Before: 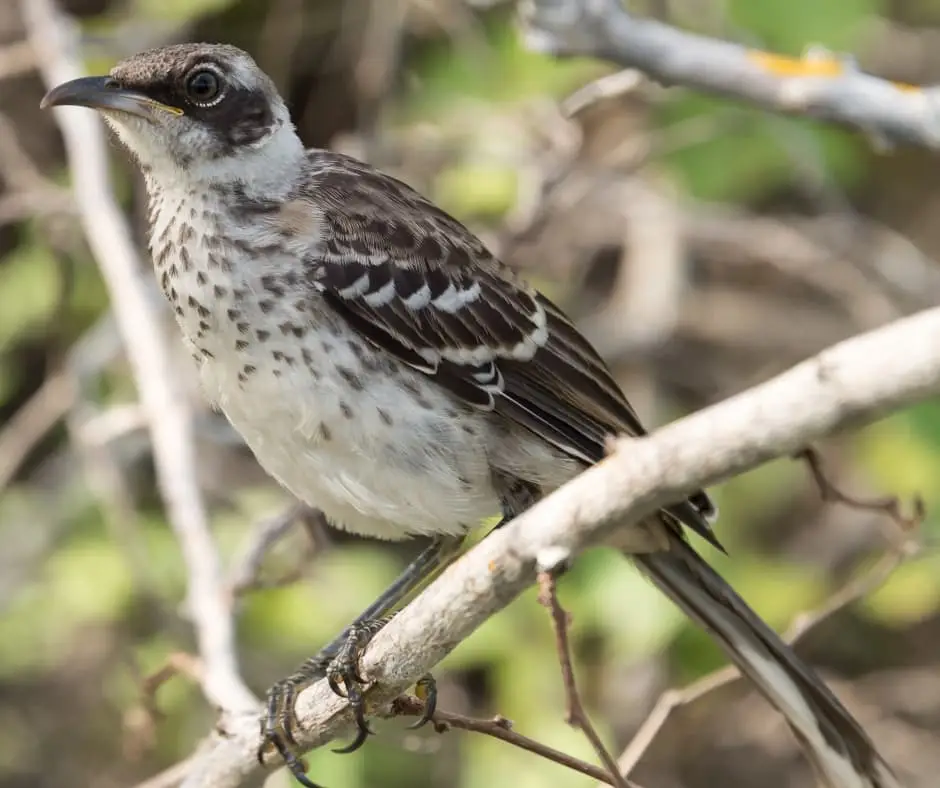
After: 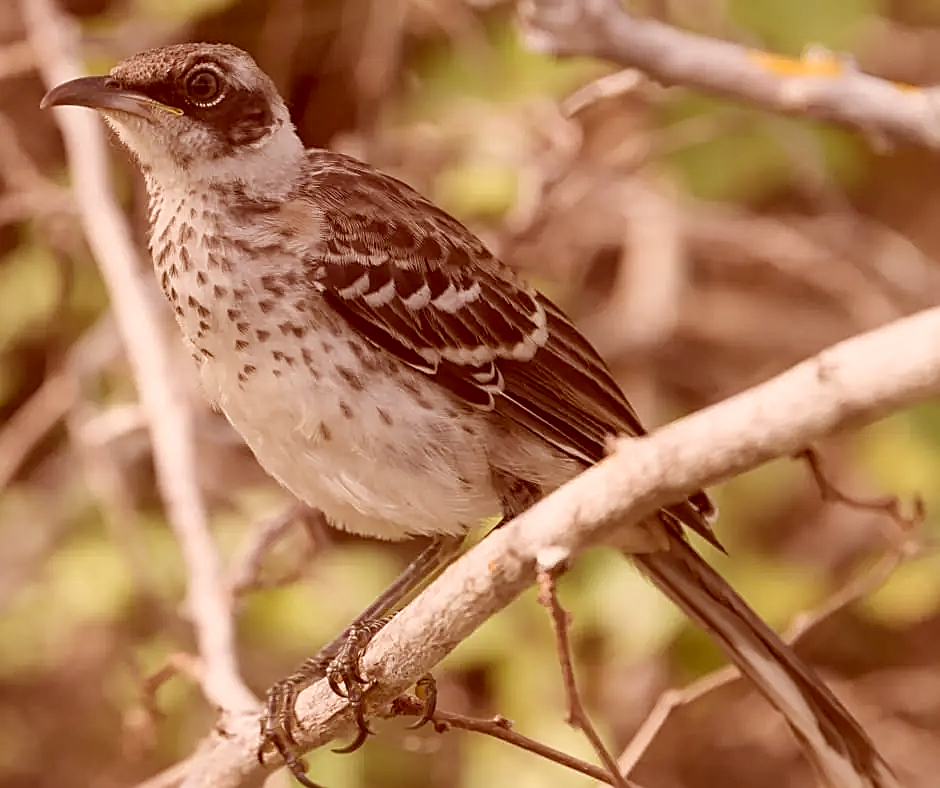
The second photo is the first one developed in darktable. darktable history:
color correction: highlights a* 9.03, highlights b* 8.71, shadows a* 40, shadows b* 40, saturation 0.8
sharpen: on, module defaults
base curve: curves: ch0 [(0, 0) (0.472, 0.455) (1, 1)], preserve colors none
contrast equalizer: y [[0.439, 0.44, 0.442, 0.457, 0.493, 0.498], [0.5 ×6], [0.5 ×6], [0 ×6], [0 ×6]], mix 0.59
